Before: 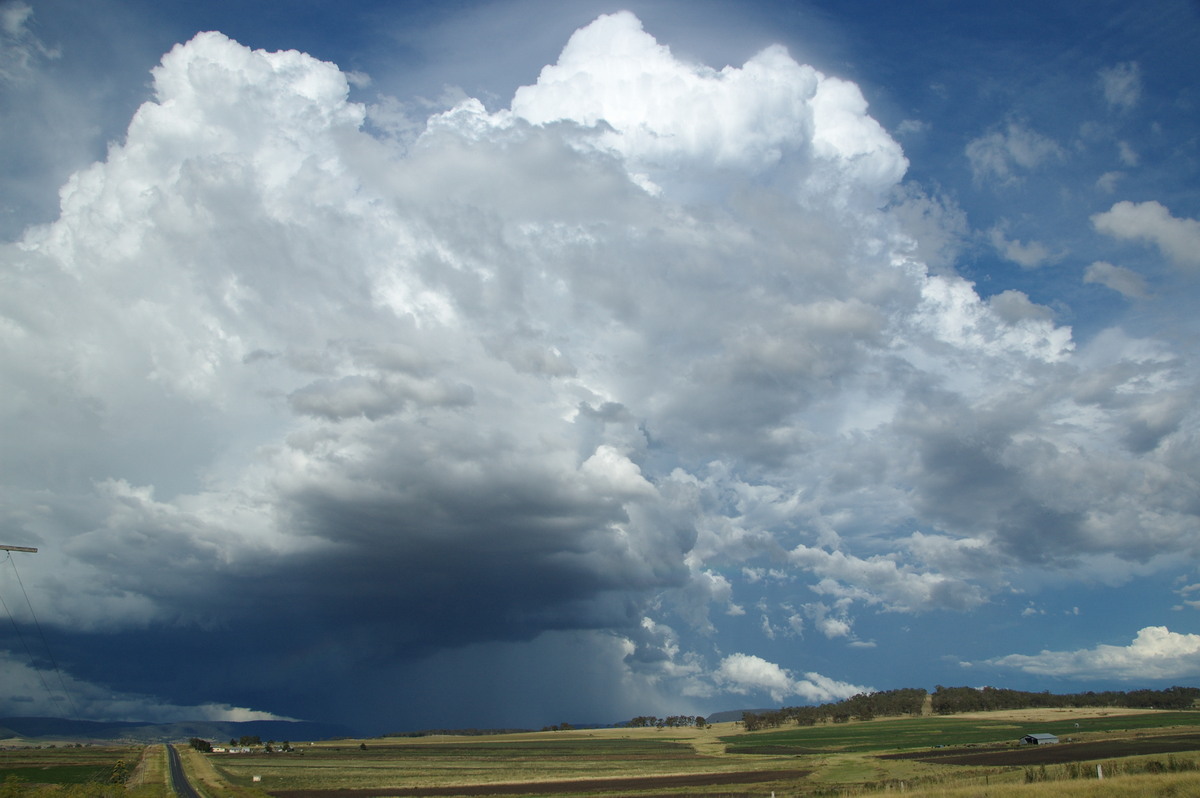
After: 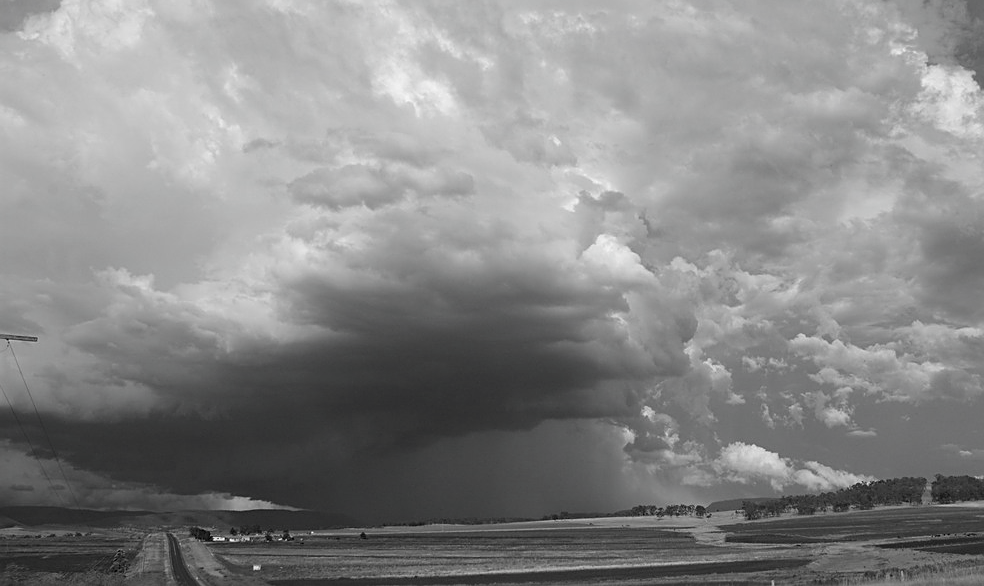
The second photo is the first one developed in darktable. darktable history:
sharpen: on, module defaults
crop: top 26.522%, right 17.97%
contrast brightness saturation: saturation -0.984
